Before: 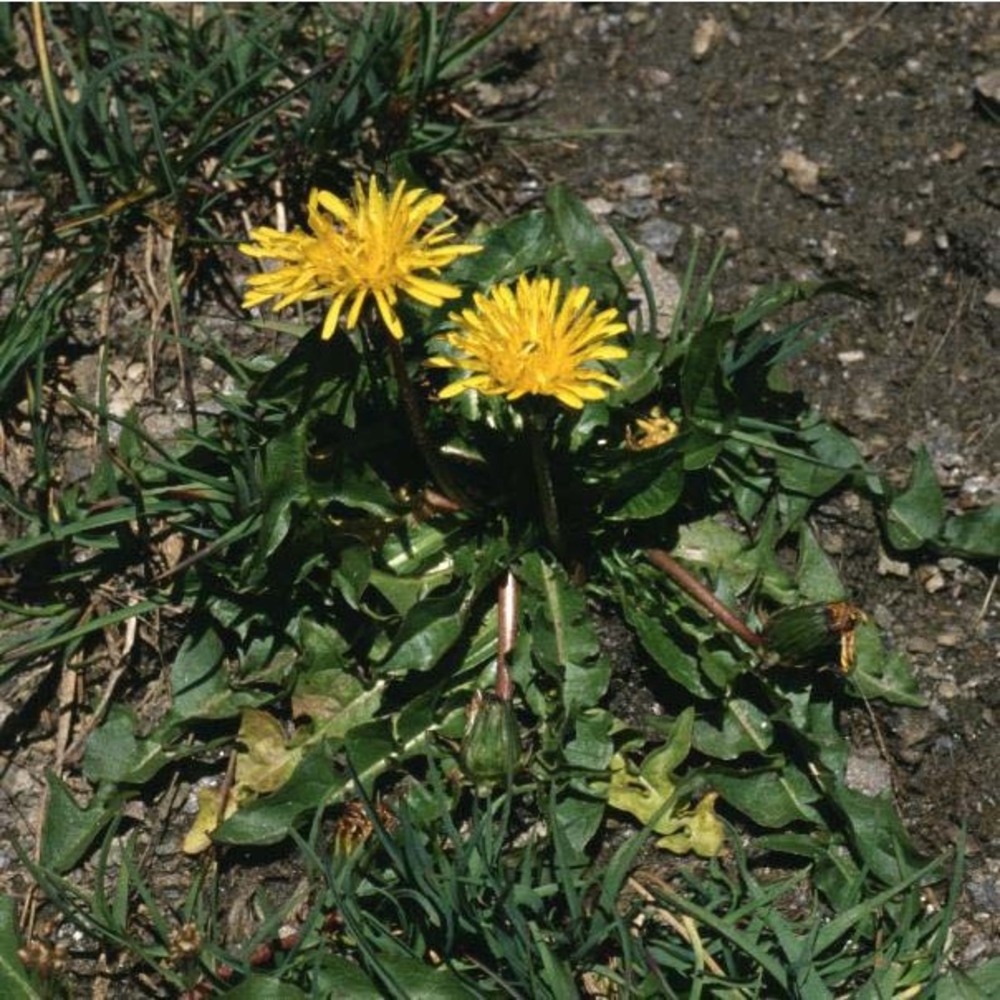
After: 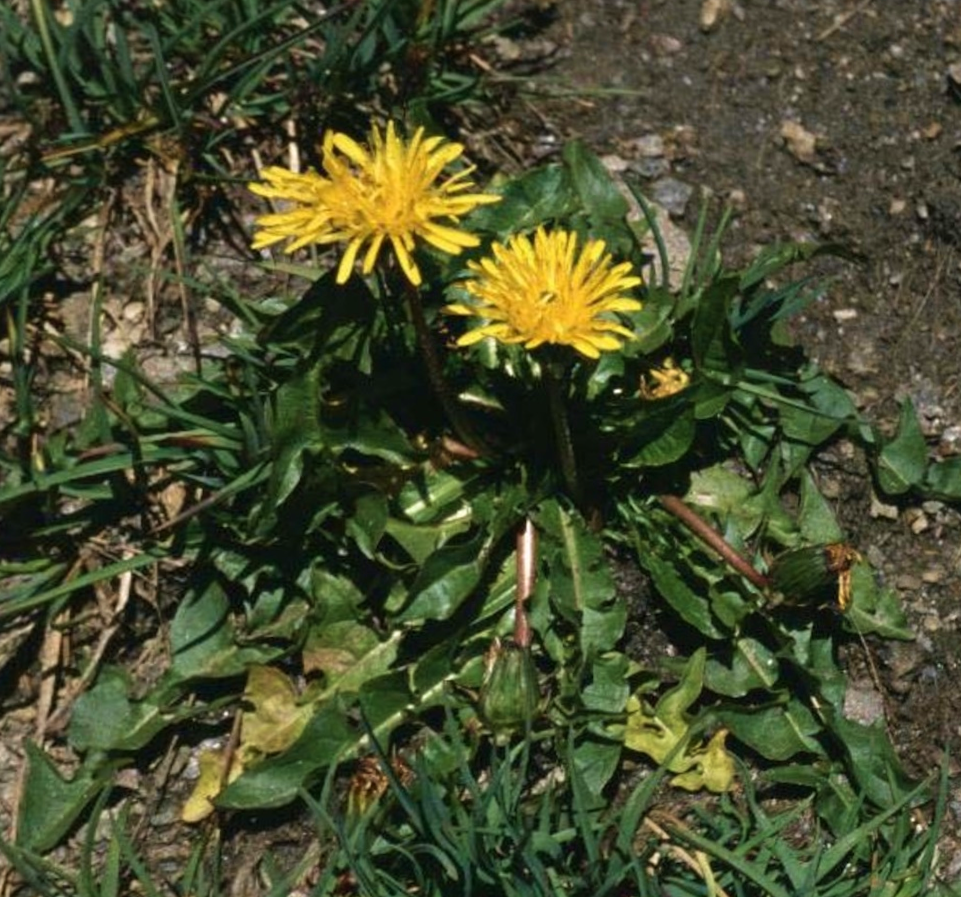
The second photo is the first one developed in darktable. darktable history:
velvia: on, module defaults
rotate and perspective: rotation -0.013°, lens shift (vertical) -0.027, lens shift (horizontal) 0.178, crop left 0.016, crop right 0.989, crop top 0.082, crop bottom 0.918
crop and rotate: left 1.774%, right 0.633%, bottom 1.28%
